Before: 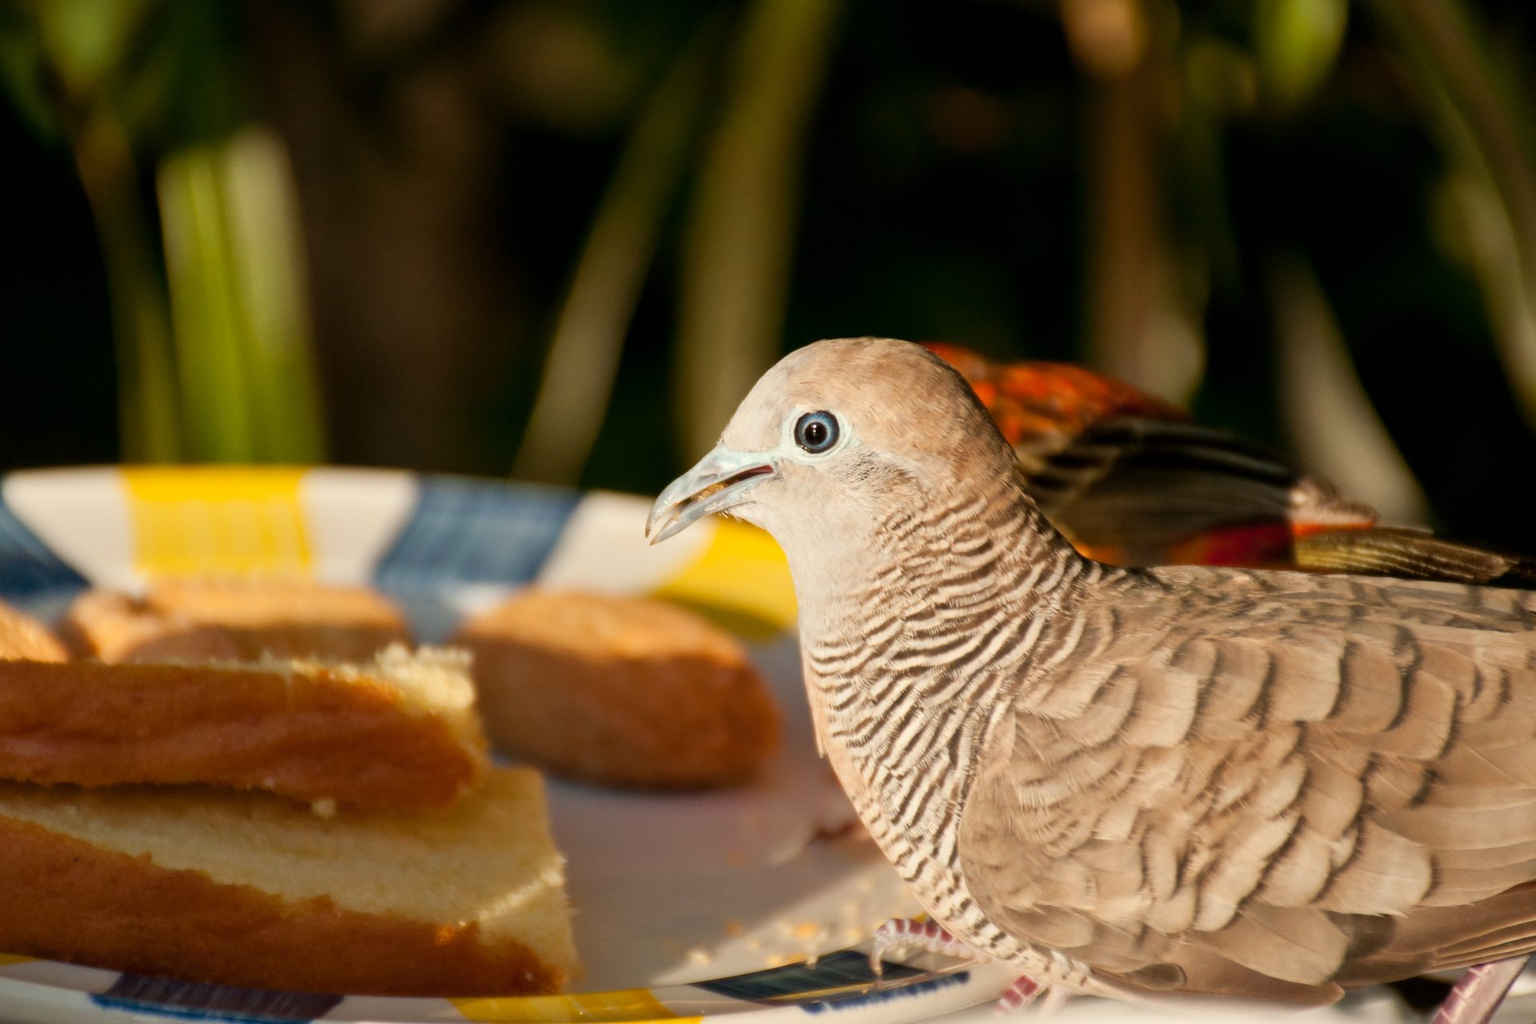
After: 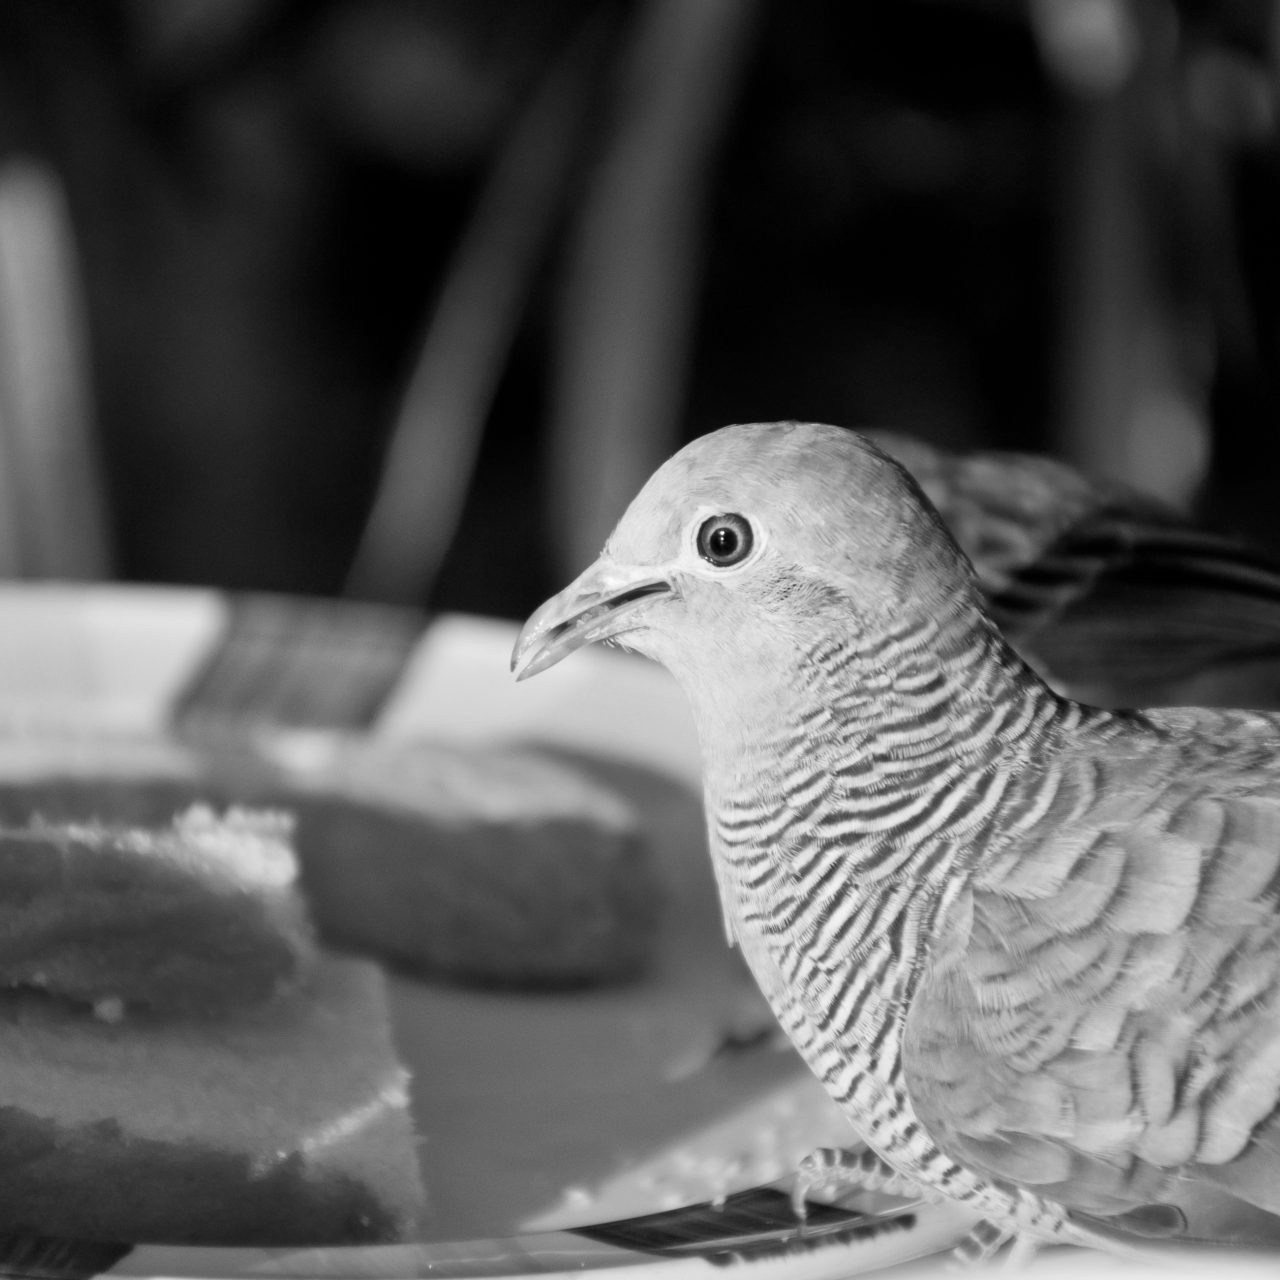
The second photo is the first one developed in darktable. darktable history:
monochrome: on, module defaults
crop and rotate: left 15.446%, right 17.836%
